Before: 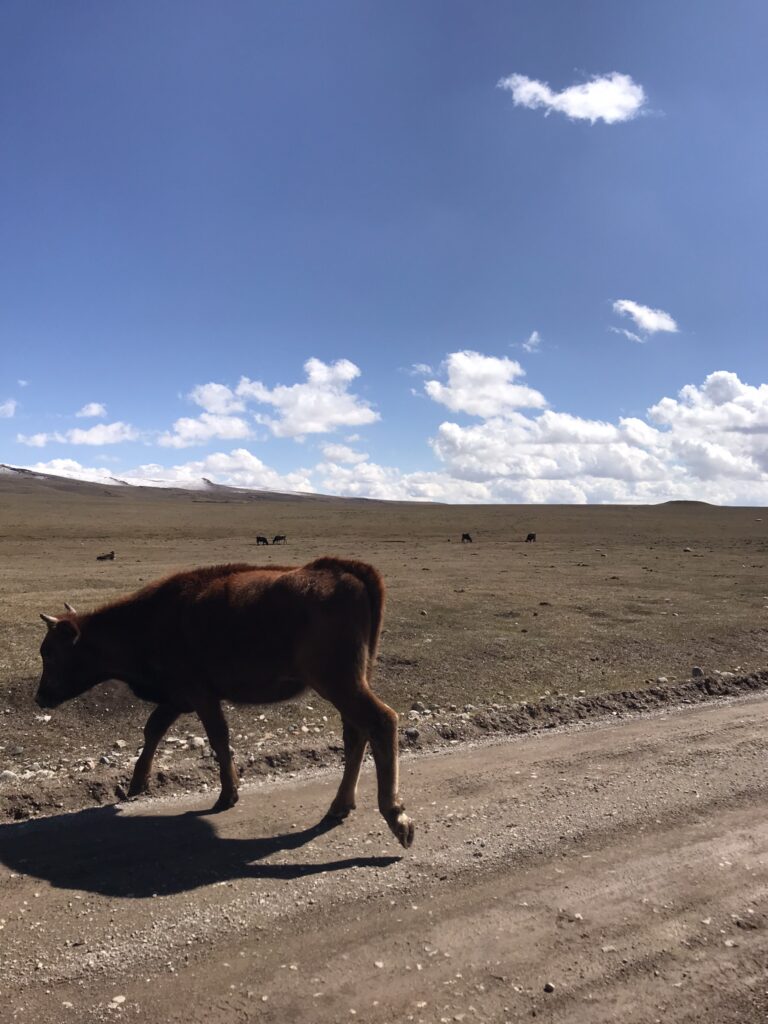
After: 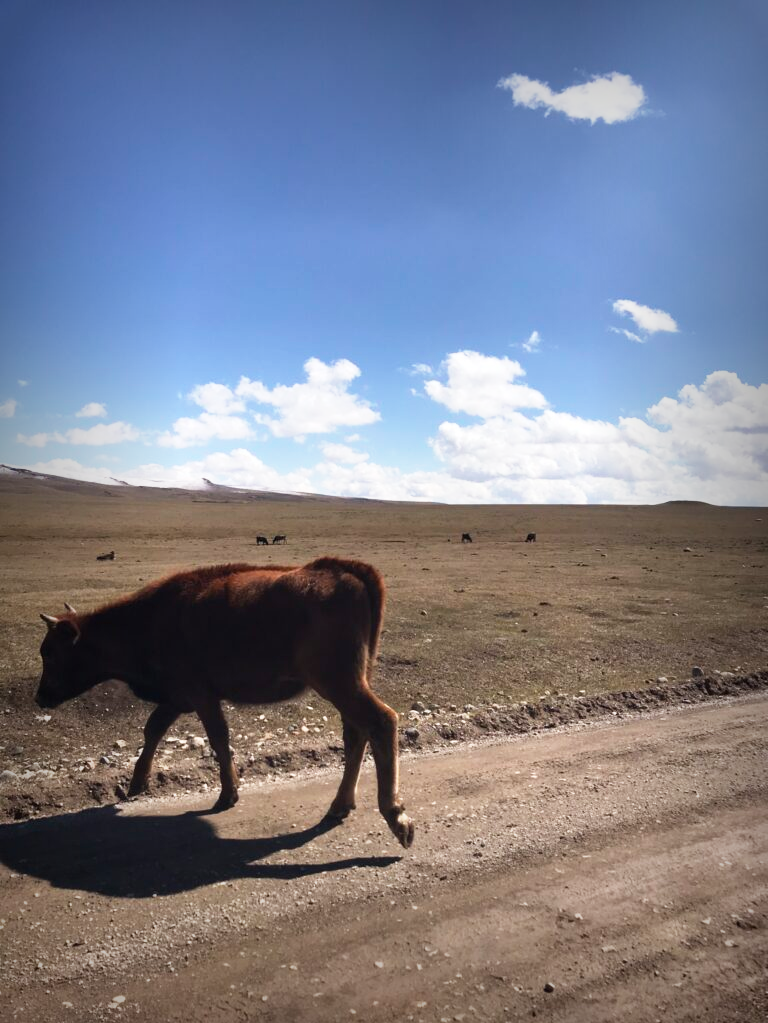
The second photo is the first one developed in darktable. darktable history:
base curve: curves: ch0 [(0, 0) (0.579, 0.807) (1, 1)], preserve colors none
crop: bottom 0.071%
vignetting: fall-off start 53.2%, brightness -0.594, saturation 0, automatic ratio true, width/height ratio 1.313, shape 0.22, unbound false
